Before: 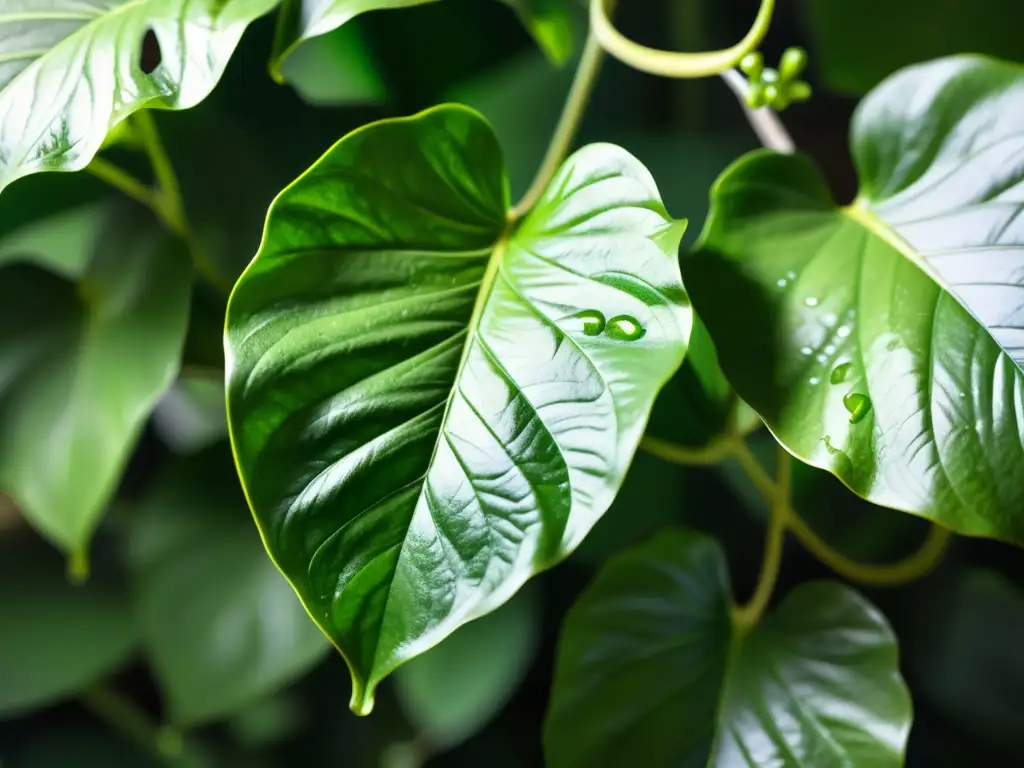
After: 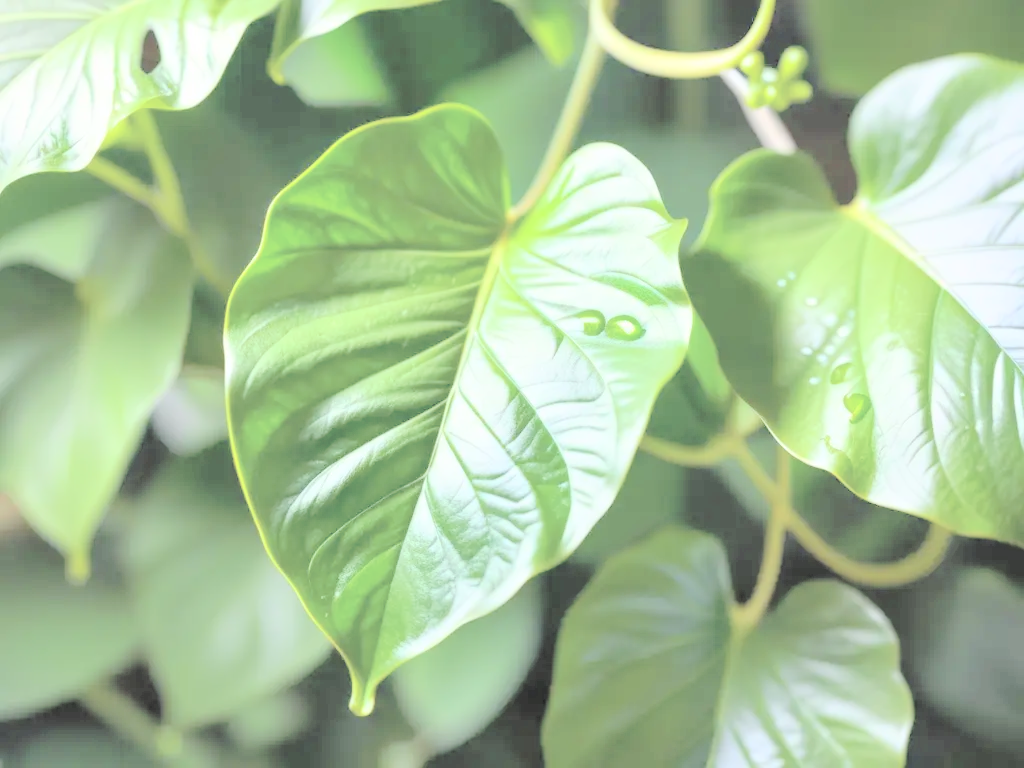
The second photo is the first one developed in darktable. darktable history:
contrast brightness saturation: brightness 0.98
tone curve: curves: ch0 [(0, 0) (0.003, 0.047) (0.011, 0.05) (0.025, 0.053) (0.044, 0.057) (0.069, 0.062) (0.1, 0.084) (0.136, 0.115) (0.177, 0.159) (0.224, 0.216) (0.277, 0.289) (0.335, 0.382) (0.399, 0.474) (0.468, 0.561) (0.543, 0.636) (0.623, 0.705) (0.709, 0.778) (0.801, 0.847) (0.898, 0.916) (1, 1)], preserve colors none
